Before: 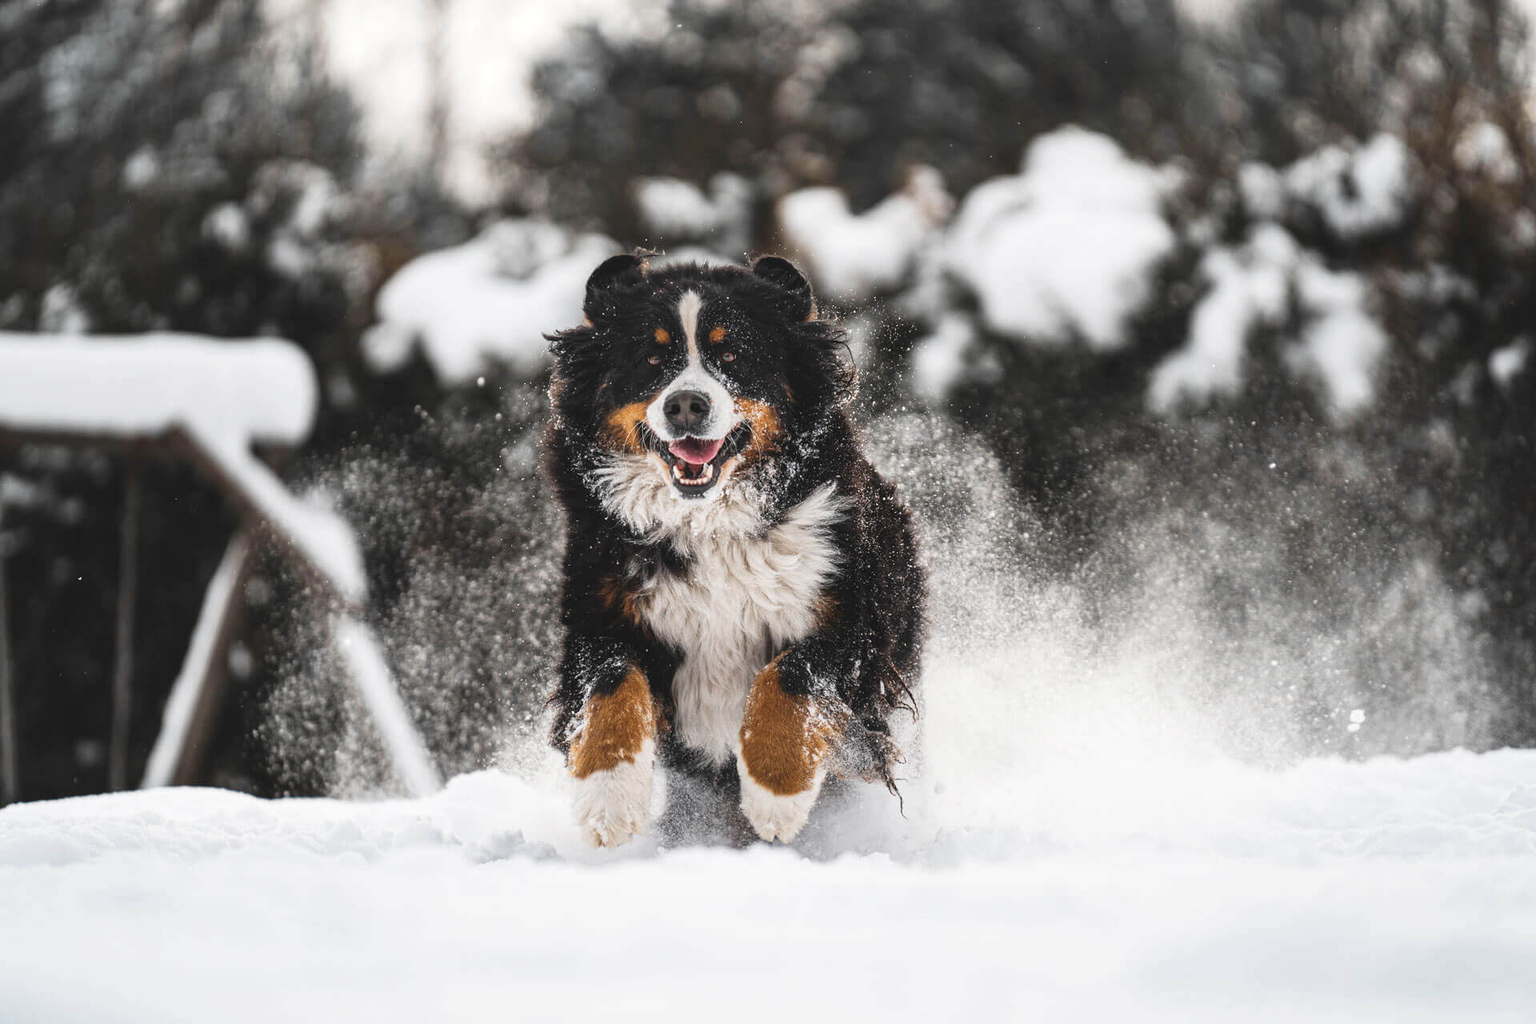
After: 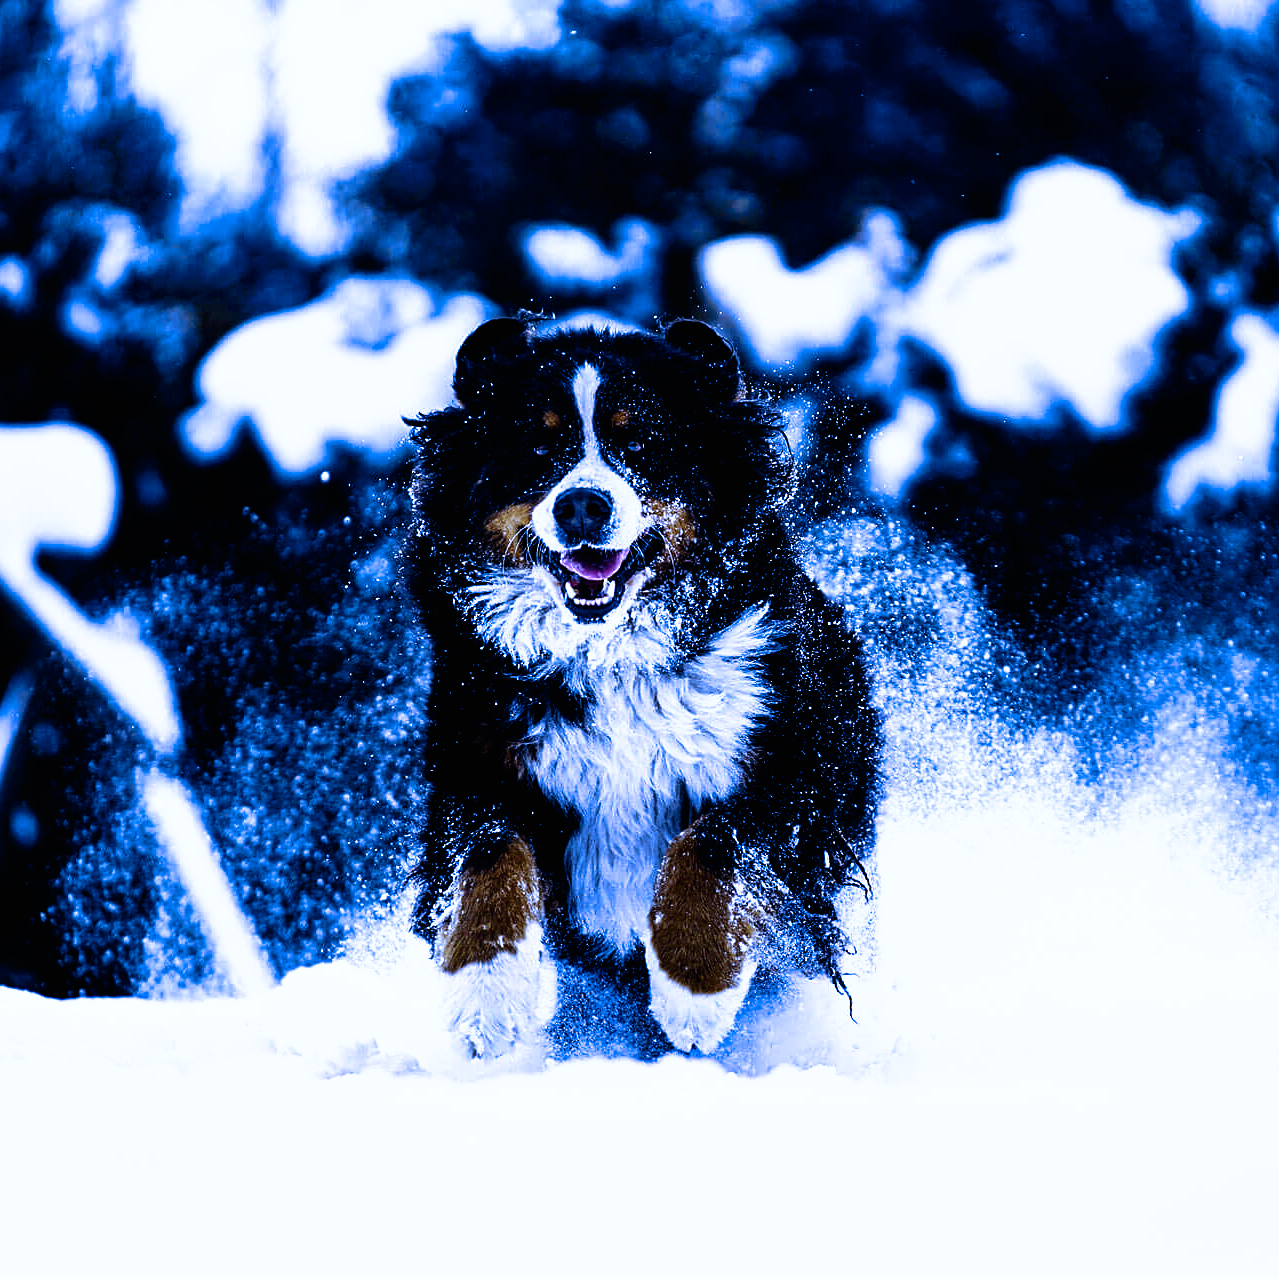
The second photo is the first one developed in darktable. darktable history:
tone curve: curves: ch0 [(0, 0) (0.003, 0.008) (0.011, 0.008) (0.025, 0.008) (0.044, 0.008) (0.069, 0.006) (0.1, 0.006) (0.136, 0.006) (0.177, 0.008) (0.224, 0.012) (0.277, 0.026) (0.335, 0.083) (0.399, 0.165) (0.468, 0.292) (0.543, 0.416) (0.623, 0.535) (0.709, 0.692) (0.801, 0.853) (0.898, 0.981) (1, 1)], preserve colors none
white balance: red 0.766, blue 1.537
rgb levels: preserve colors max RGB
sharpen: on, module defaults
crop and rotate: left 14.385%, right 18.948%
